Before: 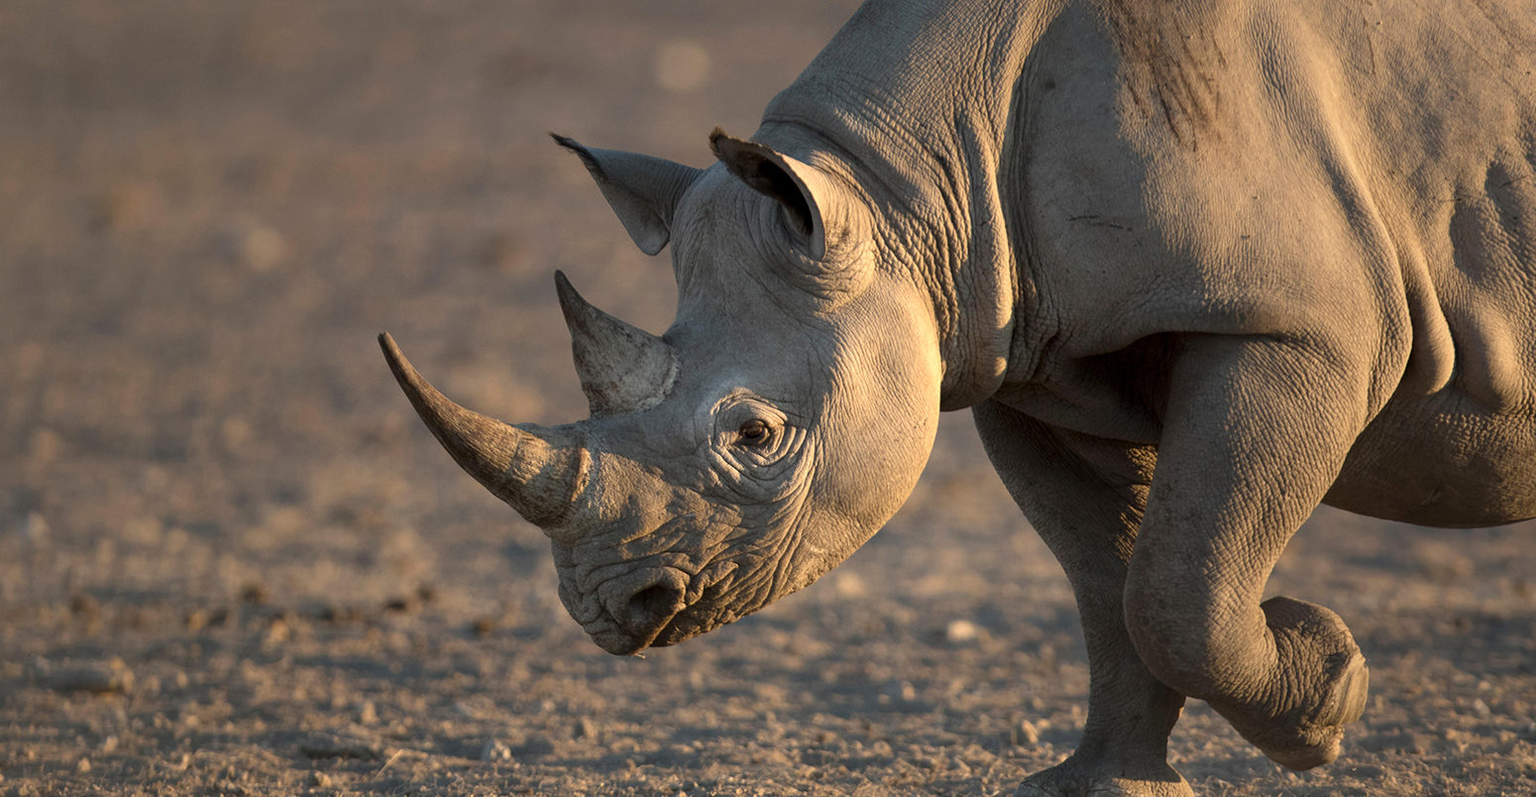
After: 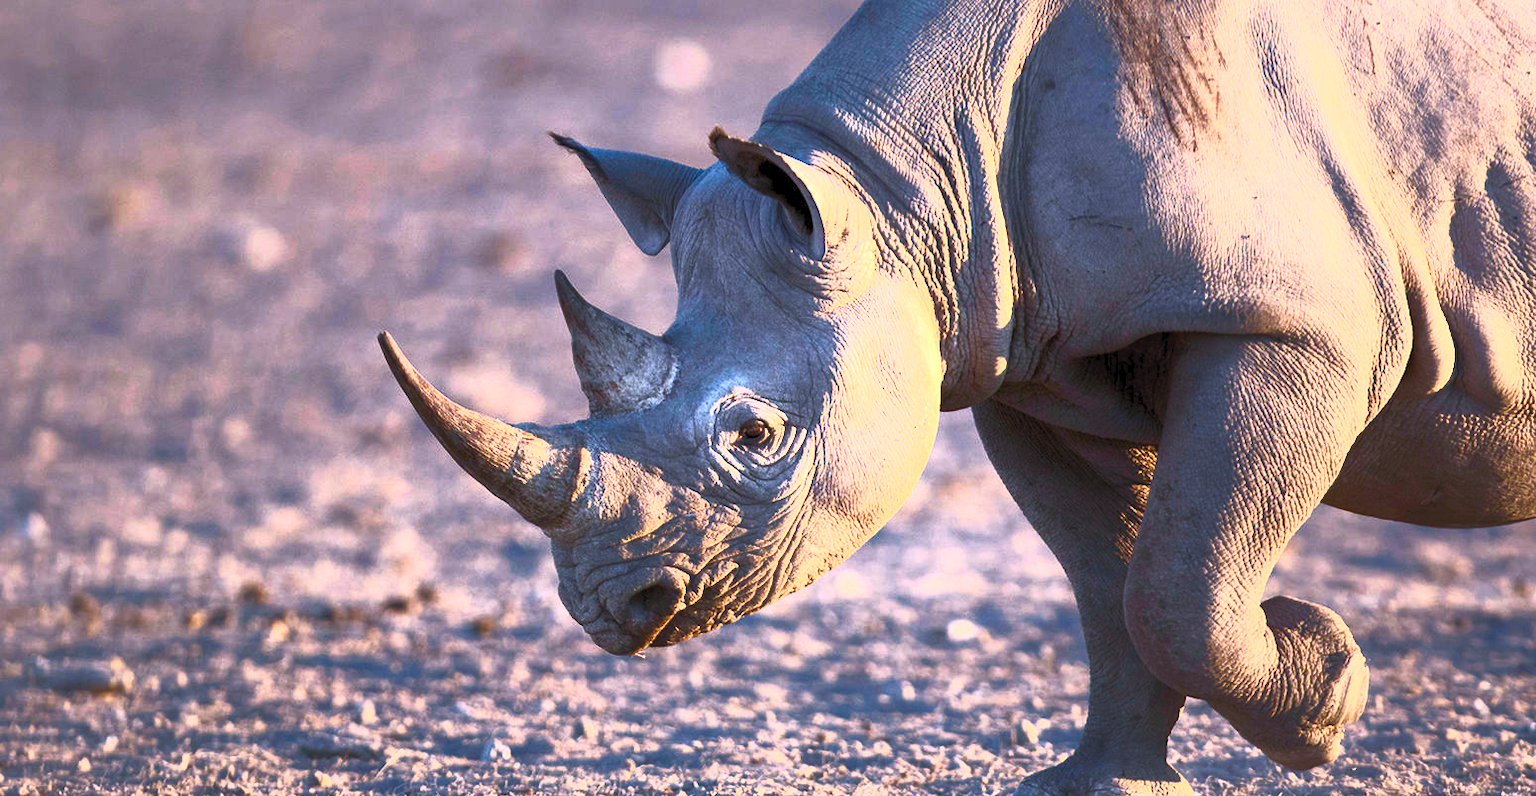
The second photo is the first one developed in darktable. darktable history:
exposure: black level correction 0.001, compensate highlight preservation false
color calibration: illuminant as shot in camera, x 0.379, y 0.396, temperature 4138.76 K
contrast brightness saturation: contrast 1, brightness 1, saturation 1
